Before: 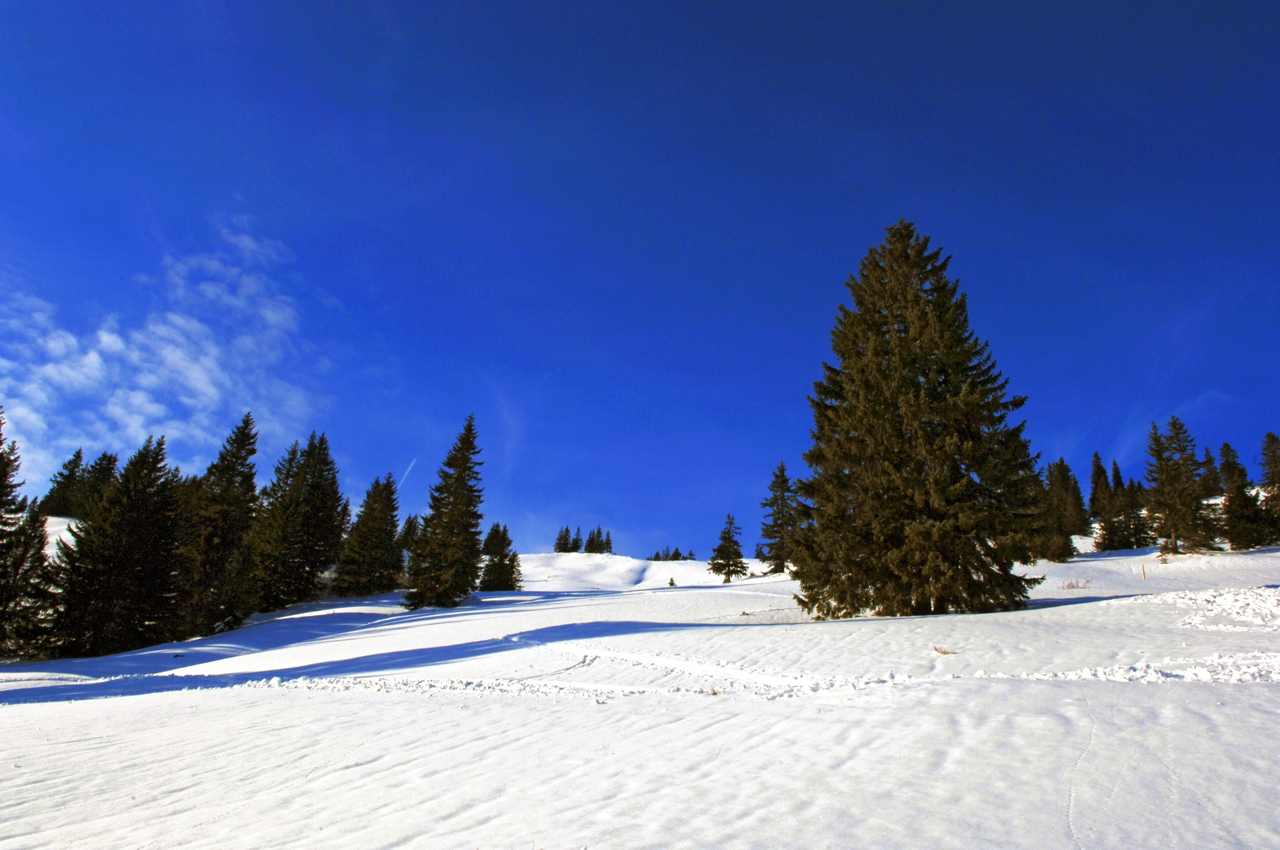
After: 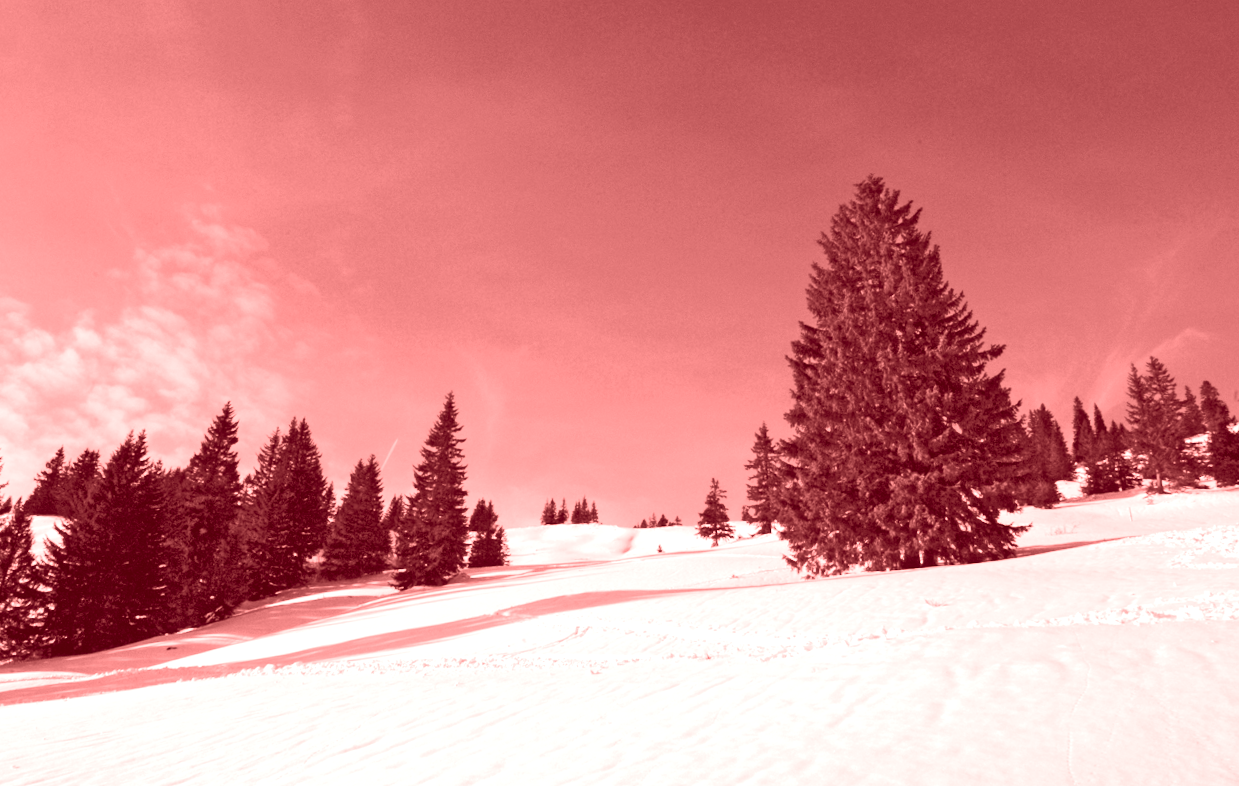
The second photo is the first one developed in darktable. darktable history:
colorize: saturation 60%, source mix 100%
rgb curve: curves: ch0 [(0, 0) (0.284, 0.292) (0.505, 0.644) (1, 1)], compensate middle gray true
rotate and perspective: rotation -3°, crop left 0.031, crop right 0.968, crop top 0.07, crop bottom 0.93
